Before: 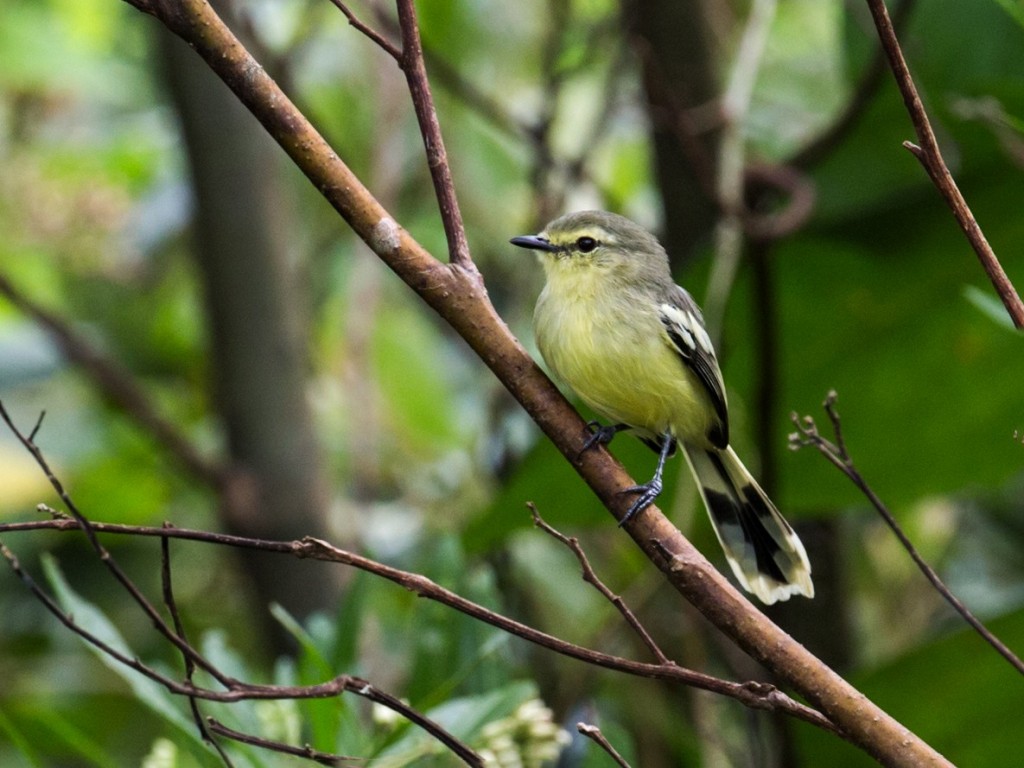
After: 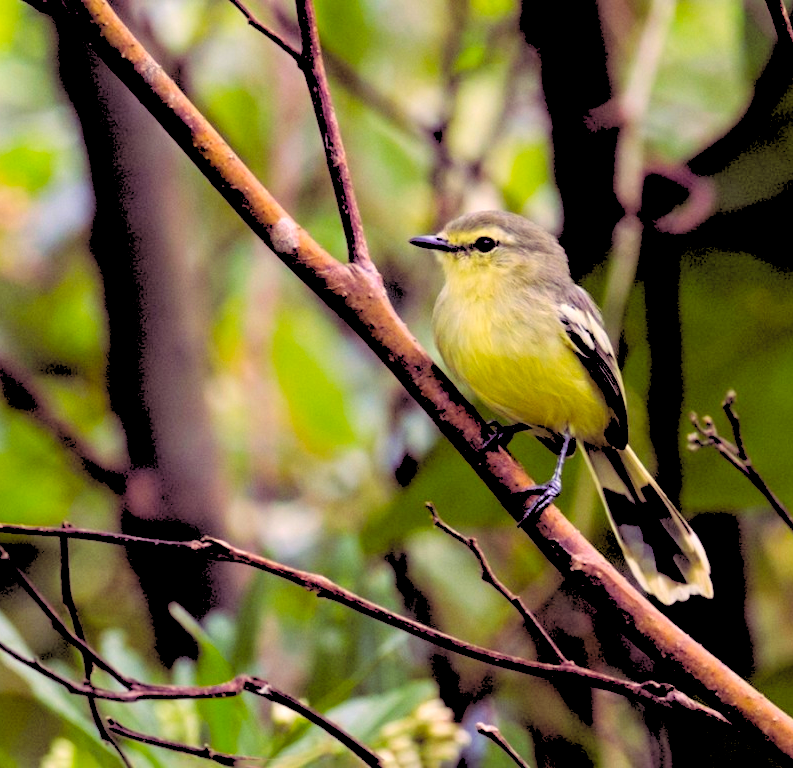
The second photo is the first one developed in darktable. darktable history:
rgb levels: levels [[0.027, 0.429, 0.996], [0, 0.5, 1], [0, 0.5, 1]]
crop: left 9.88%, right 12.664%
color balance rgb: shadows lift › chroma 6.43%, shadows lift › hue 305.74°, highlights gain › chroma 2.43%, highlights gain › hue 35.74°, global offset › chroma 0.28%, global offset › hue 320.29°, linear chroma grading › global chroma 5.5%, perceptual saturation grading › global saturation 30%, contrast 5.15%
